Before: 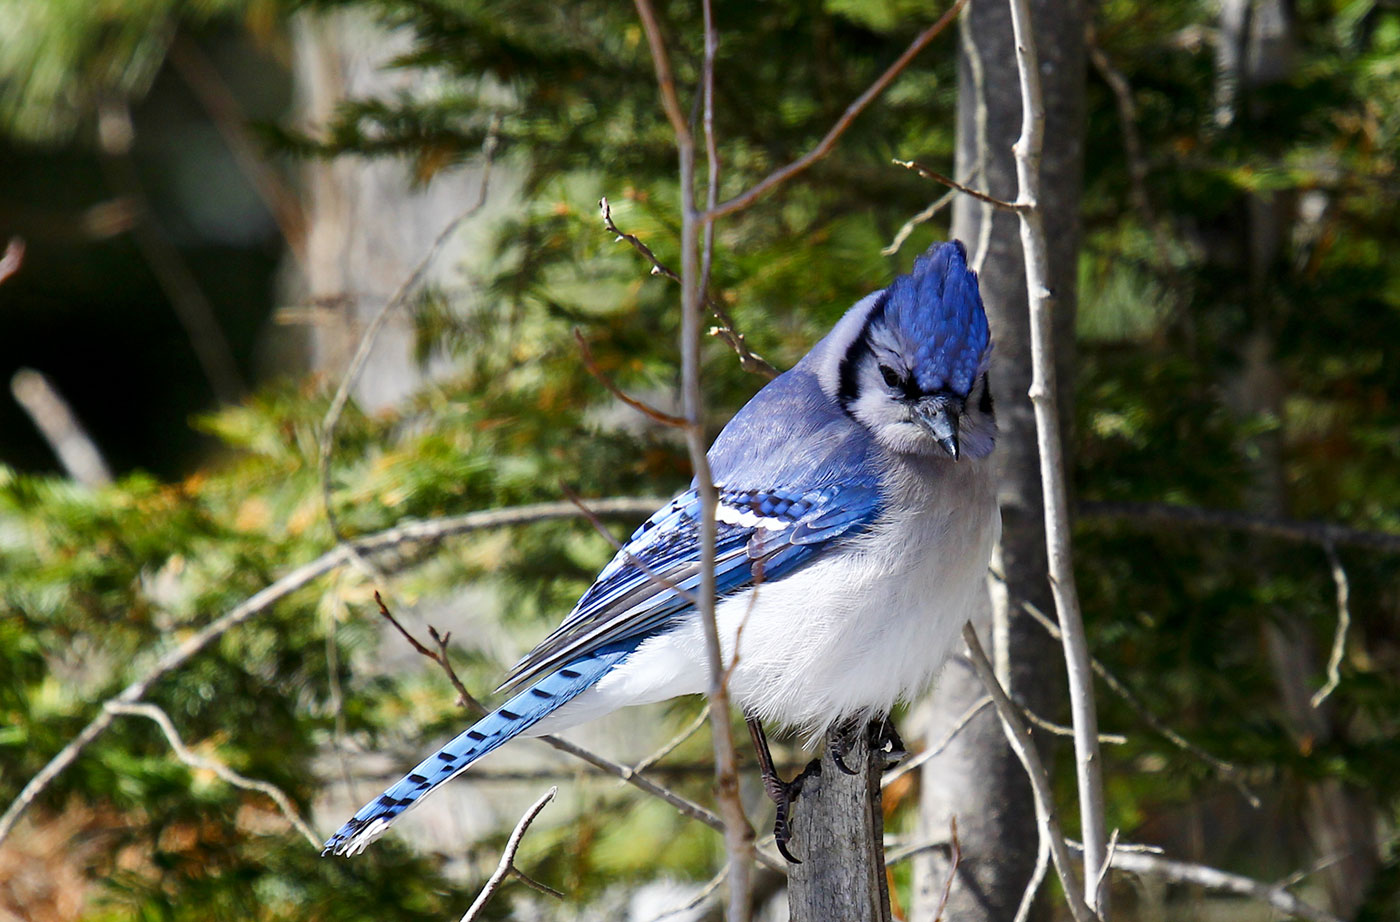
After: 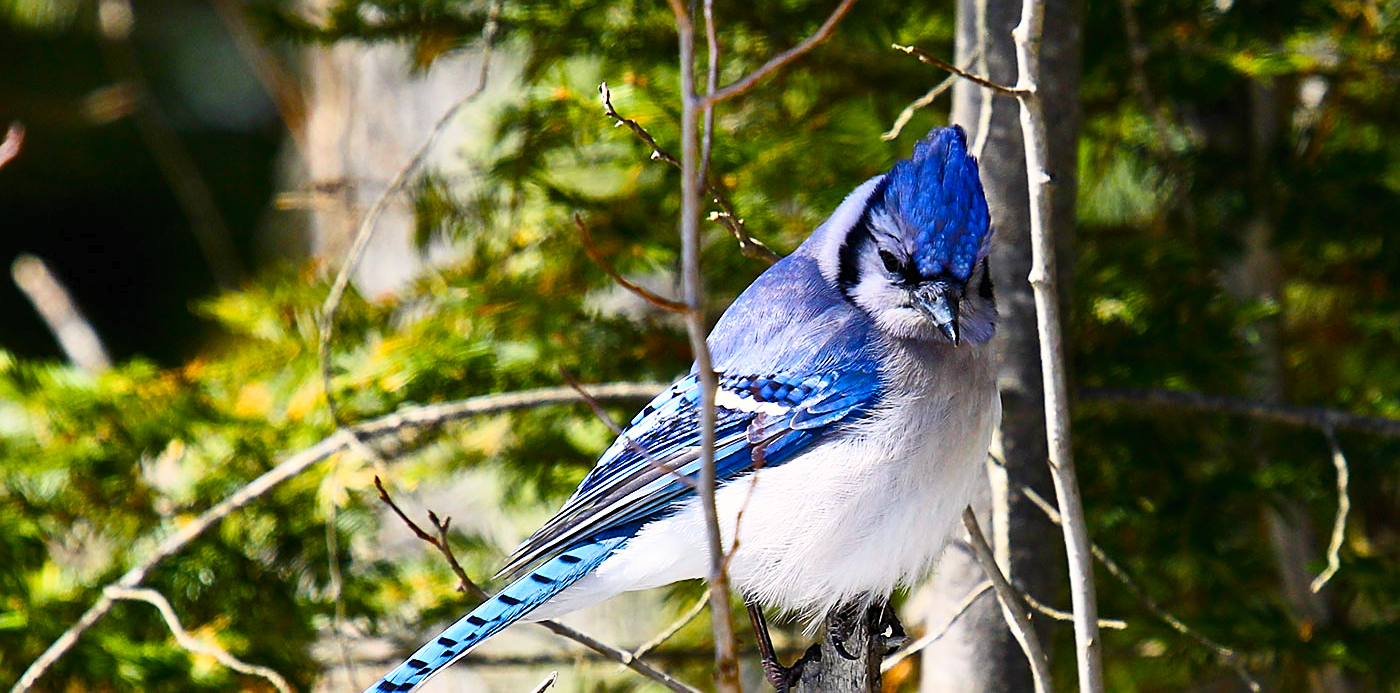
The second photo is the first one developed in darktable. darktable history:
color balance rgb: shadows lift › chroma 0.807%, shadows lift › hue 109.94°, highlights gain › chroma 1.024%, highlights gain › hue 60.18°, linear chroma grading › global chroma 14.75%, perceptual saturation grading › global saturation 19.366%, global vibrance 20%
sharpen: on, module defaults
tone equalizer: -8 EV 0.078 EV
tone curve: curves: ch0 [(0, 0) (0.003, 0.011) (0.011, 0.019) (0.025, 0.03) (0.044, 0.045) (0.069, 0.061) (0.1, 0.085) (0.136, 0.119) (0.177, 0.159) (0.224, 0.205) (0.277, 0.261) (0.335, 0.329) (0.399, 0.407) (0.468, 0.508) (0.543, 0.606) (0.623, 0.71) (0.709, 0.815) (0.801, 0.903) (0.898, 0.957) (1, 1)], color space Lab, independent channels, preserve colors none
crop and rotate: top 12.494%, bottom 12.32%
shadows and highlights: shadows 30.64, highlights -62.79, soften with gaussian
